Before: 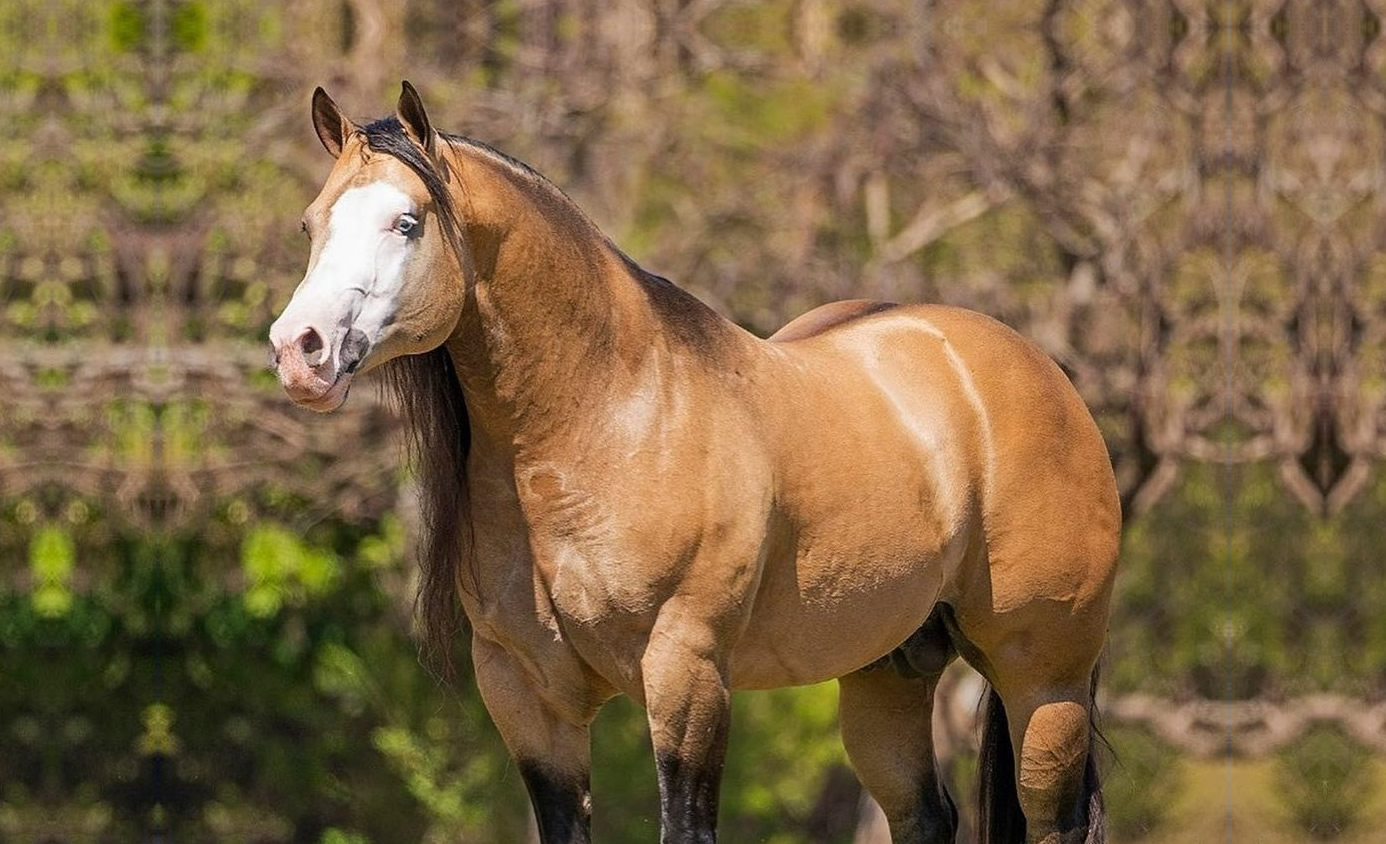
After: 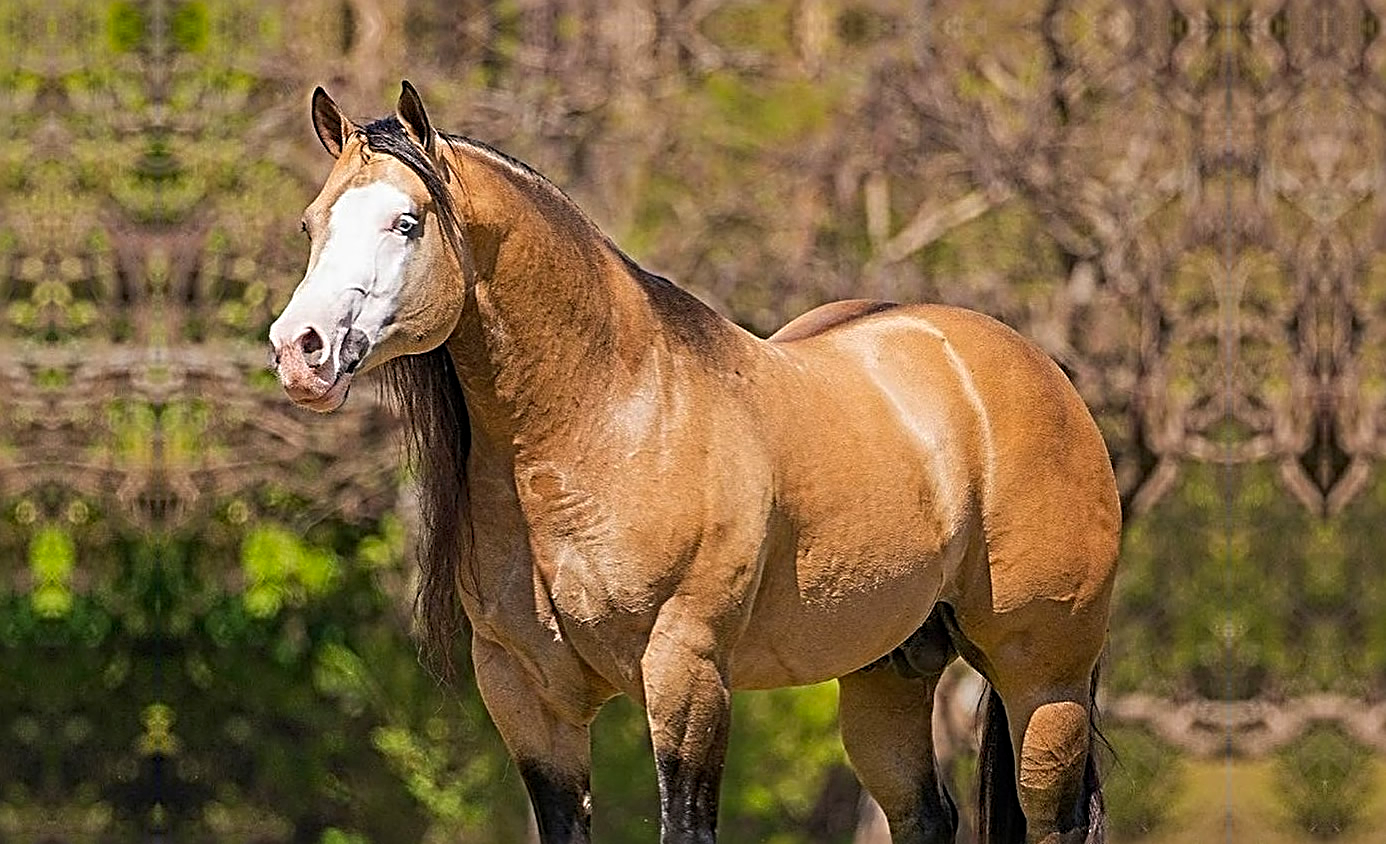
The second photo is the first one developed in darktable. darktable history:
color correction: saturation 1.1
sharpen: radius 3.69, amount 0.928
